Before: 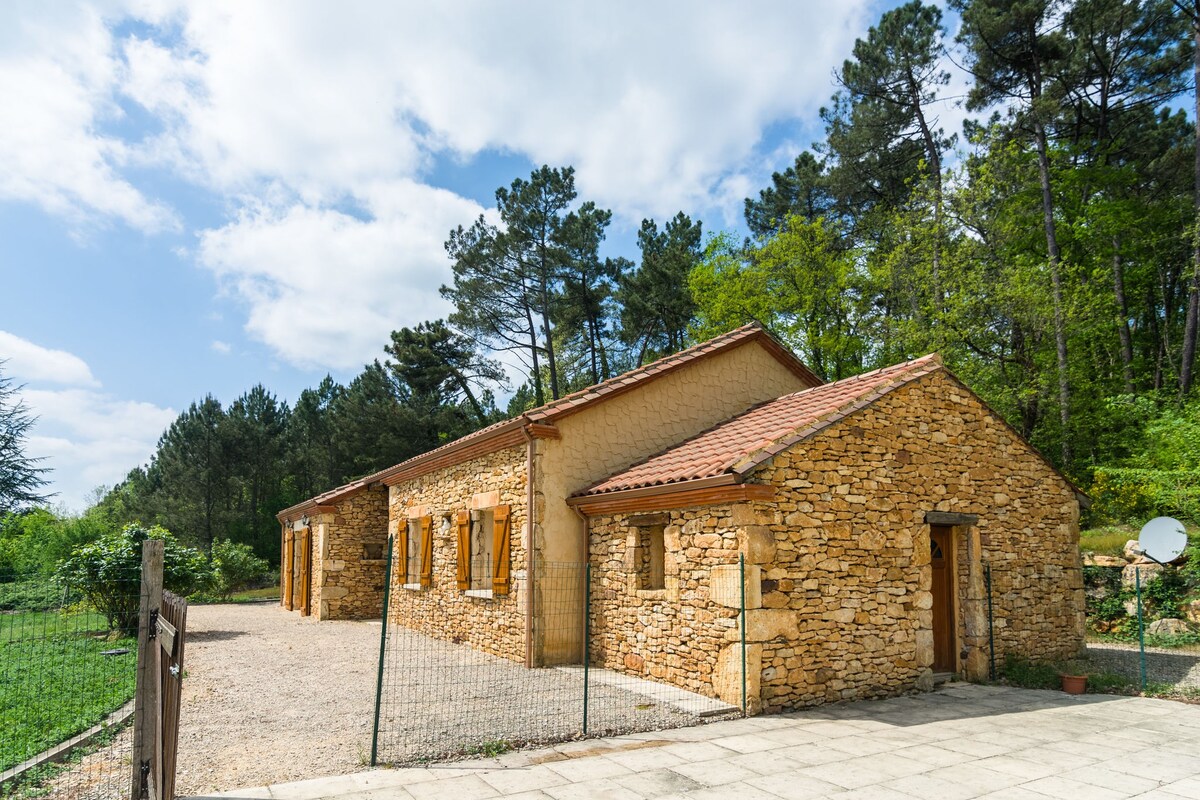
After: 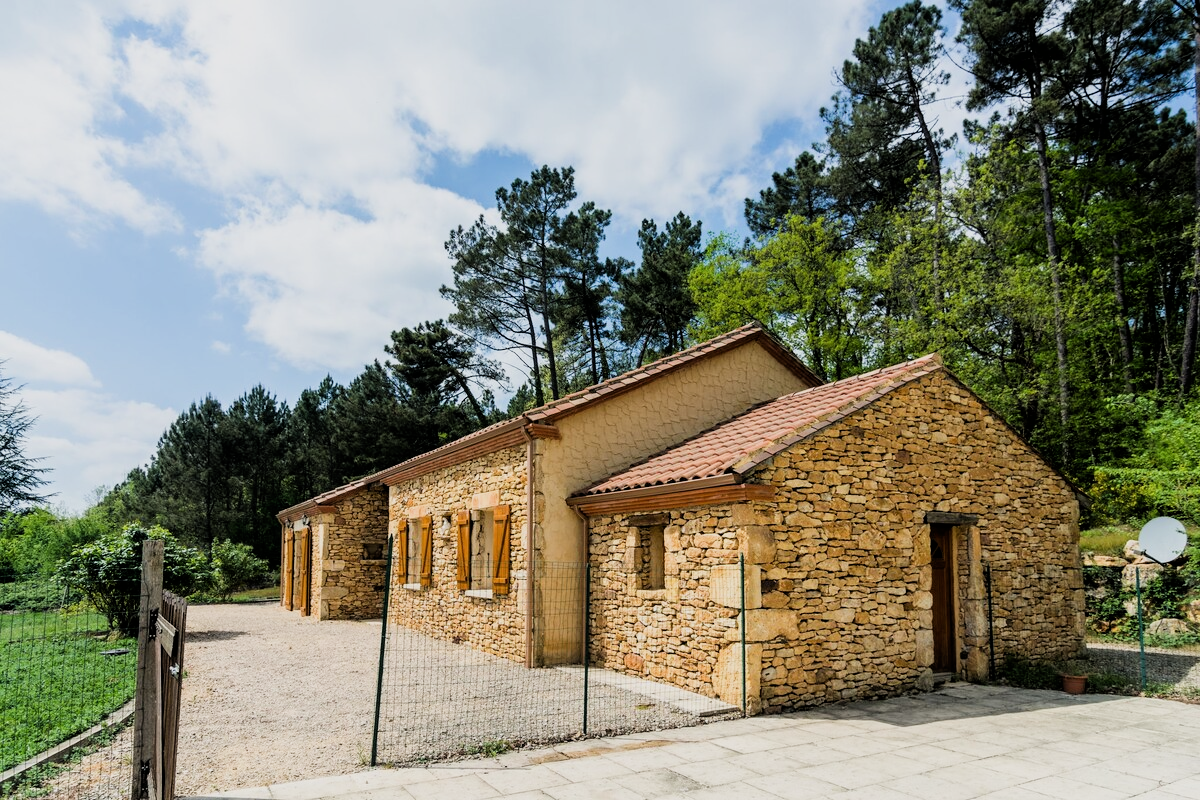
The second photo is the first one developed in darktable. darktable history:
filmic rgb: black relative exposure -5.03 EV, white relative exposure 3.55 EV, hardness 3.18, contrast 1.199, highlights saturation mix -29.49%
